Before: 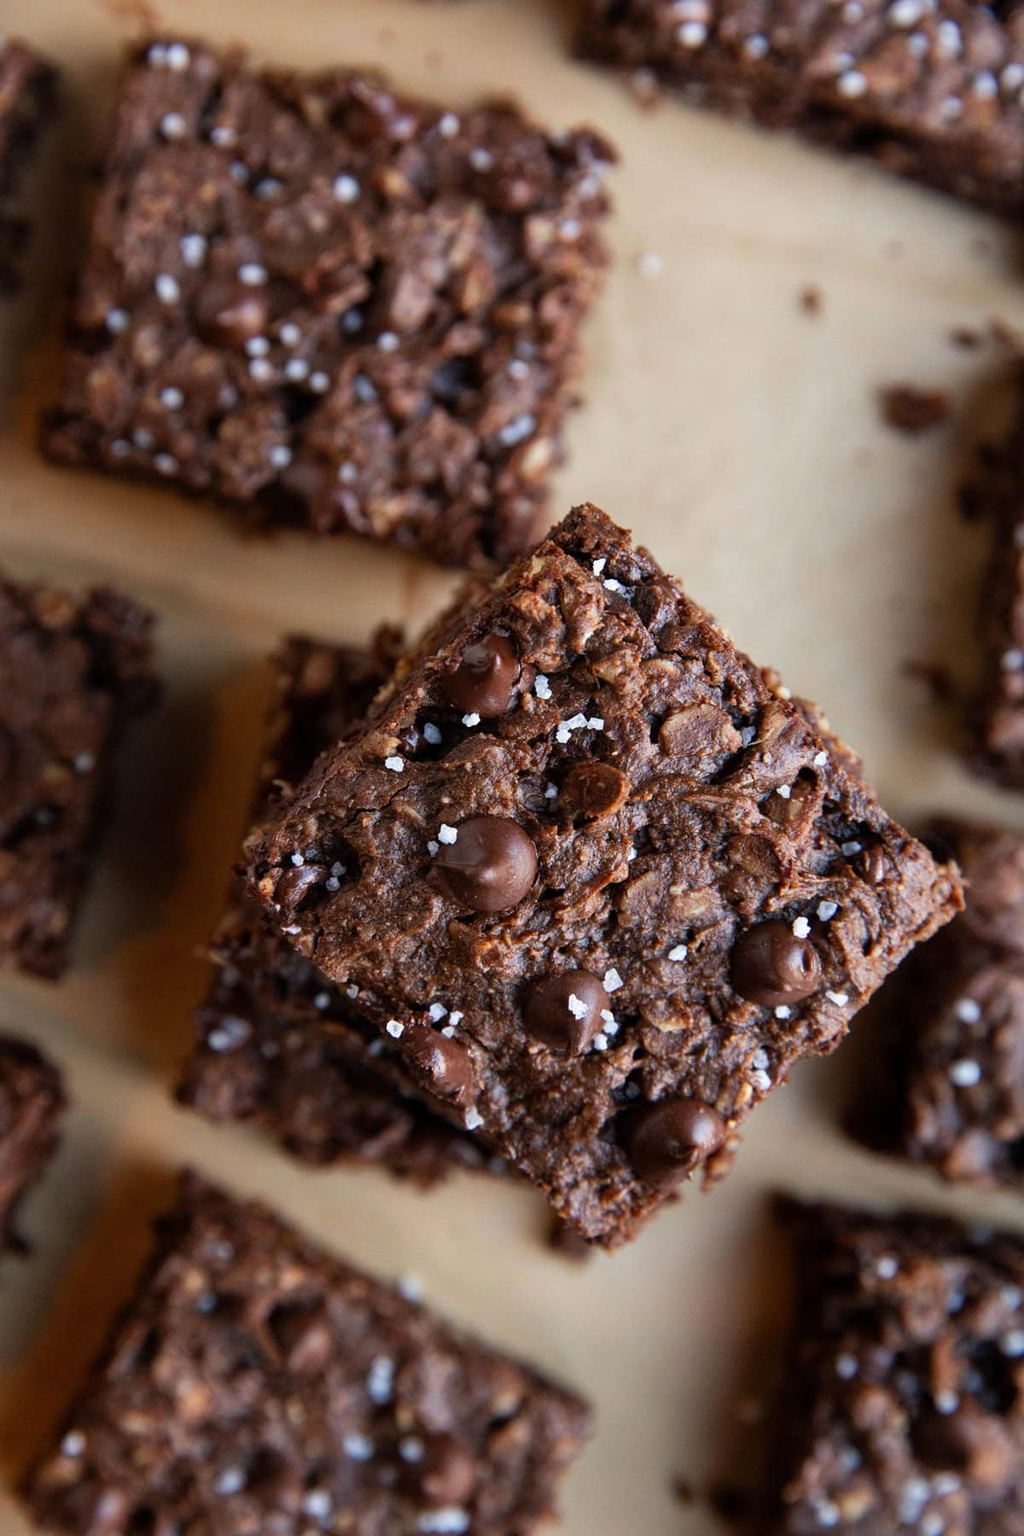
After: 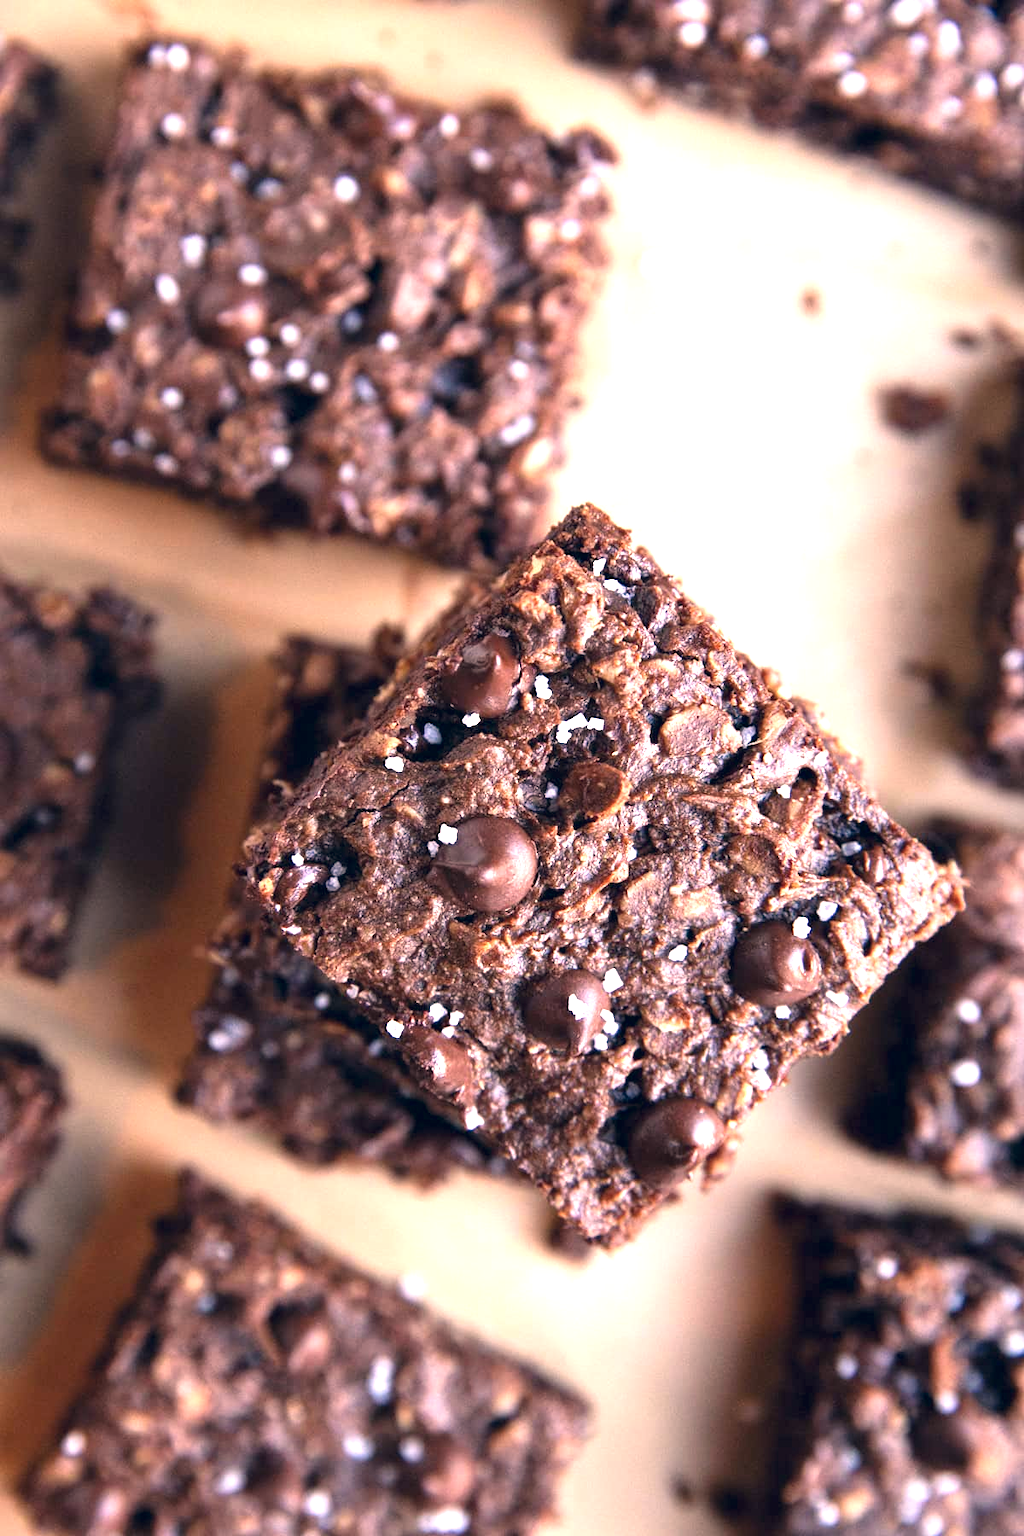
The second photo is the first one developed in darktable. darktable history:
color correction: highlights a* 14.46, highlights b* 5.85, shadows a* -5.53, shadows b* -15.24, saturation 0.85
exposure: black level correction 0, exposure 1.45 EV, compensate exposure bias true, compensate highlight preservation false
